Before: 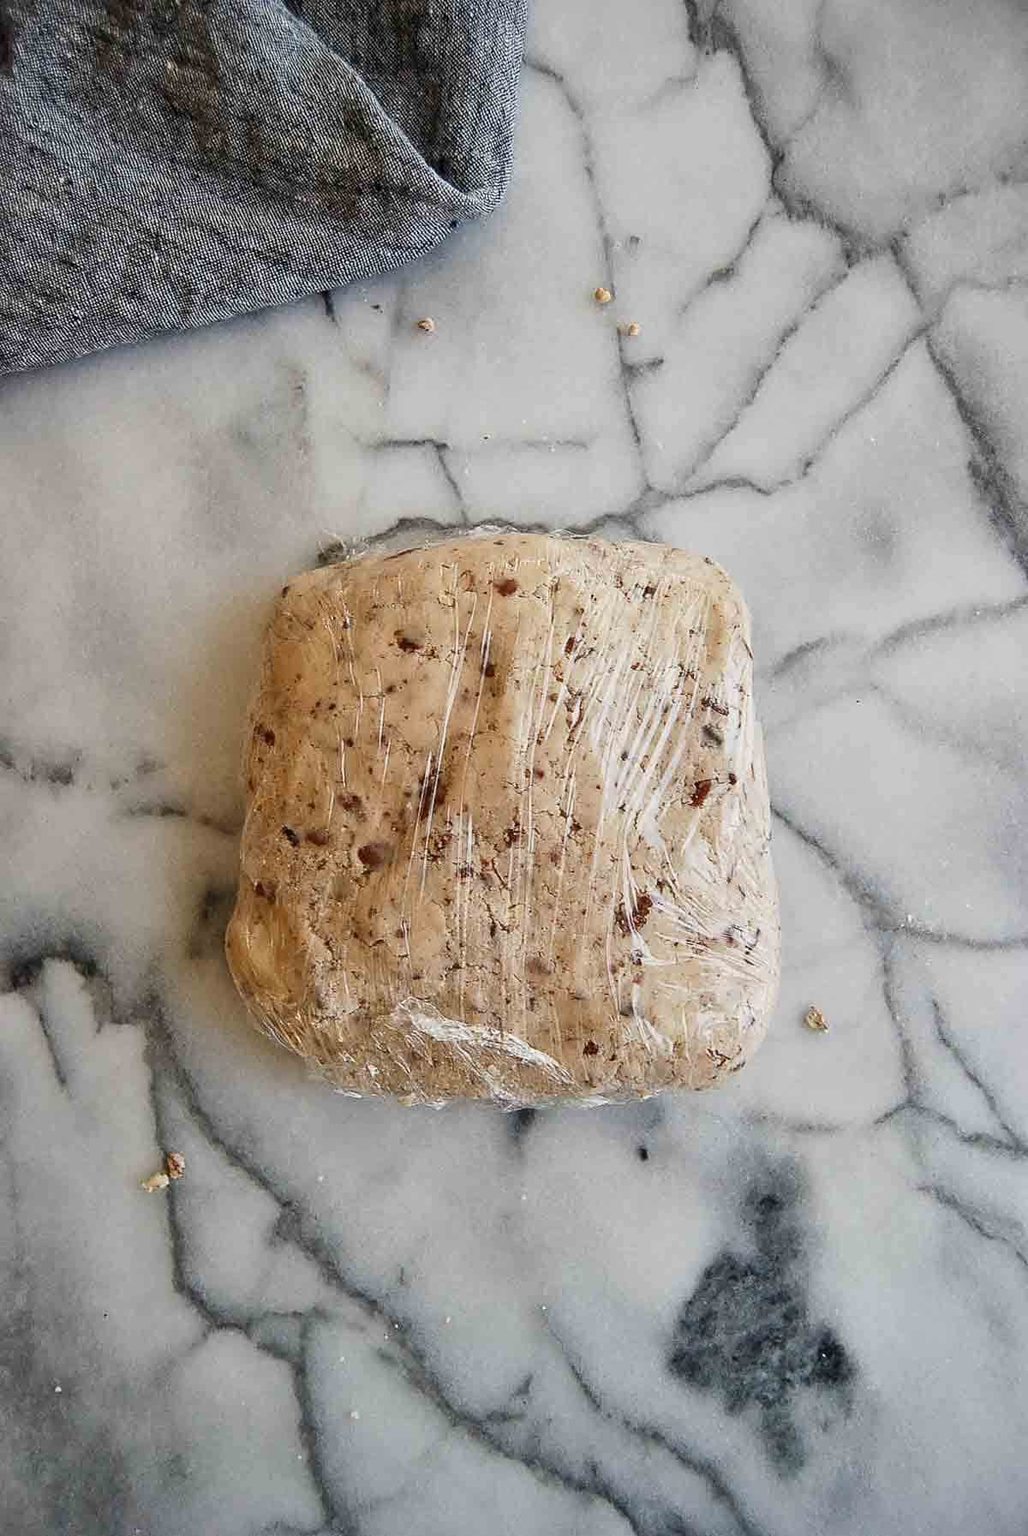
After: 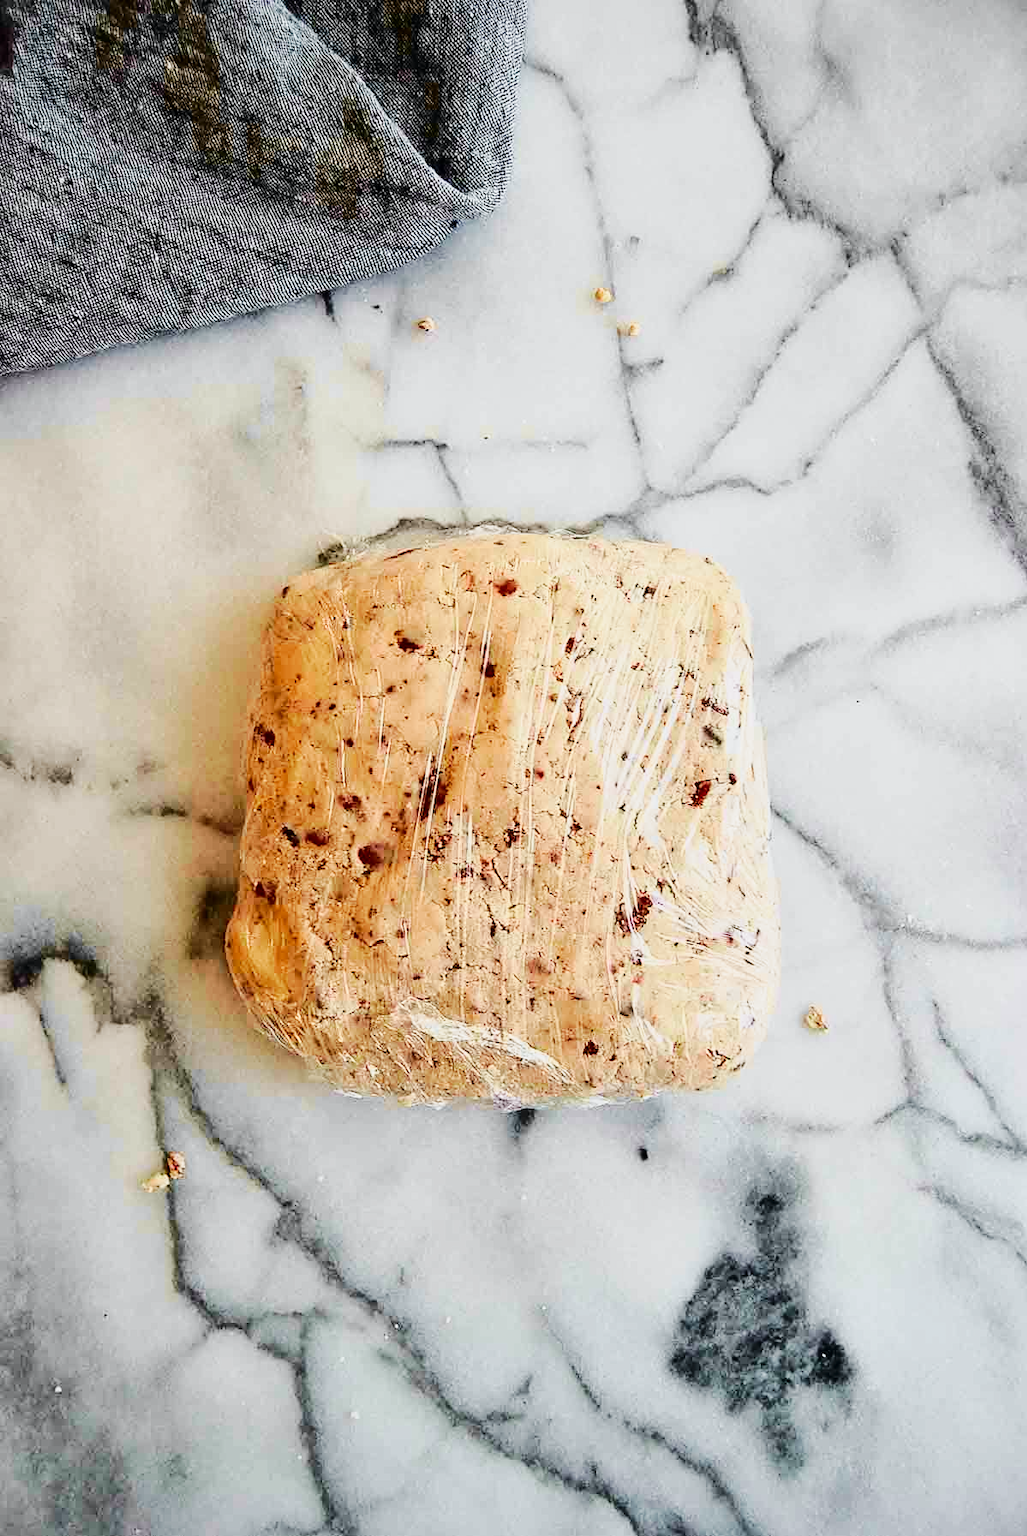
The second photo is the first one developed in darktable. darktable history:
tone curve: curves: ch0 [(0, 0) (0.058, 0.027) (0.214, 0.183) (0.295, 0.288) (0.48, 0.541) (0.658, 0.703) (0.741, 0.775) (0.844, 0.866) (0.986, 0.957)]; ch1 [(0, 0) (0.172, 0.123) (0.312, 0.296) (0.437, 0.429) (0.471, 0.469) (0.502, 0.5) (0.513, 0.515) (0.572, 0.603) (0.617, 0.653) (0.68, 0.724) (0.889, 0.924) (1, 1)]; ch2 [(0, 0) (0.411, 0.424) (0.489, 0.49) (0.502, 0.5) (0.512, 0.524) (0.549, 0.578) (0.604, 0.628) (0.709, 0.748) (1, 1)], color space Lab, independent channels, preserve colors none
base curve: curves: ch0 [(0, 0) (0.032, 0.025) (0.121, 0.166) (0.206, 0.329) (0.605, 0.79) (1, 1)], preserve colors none
